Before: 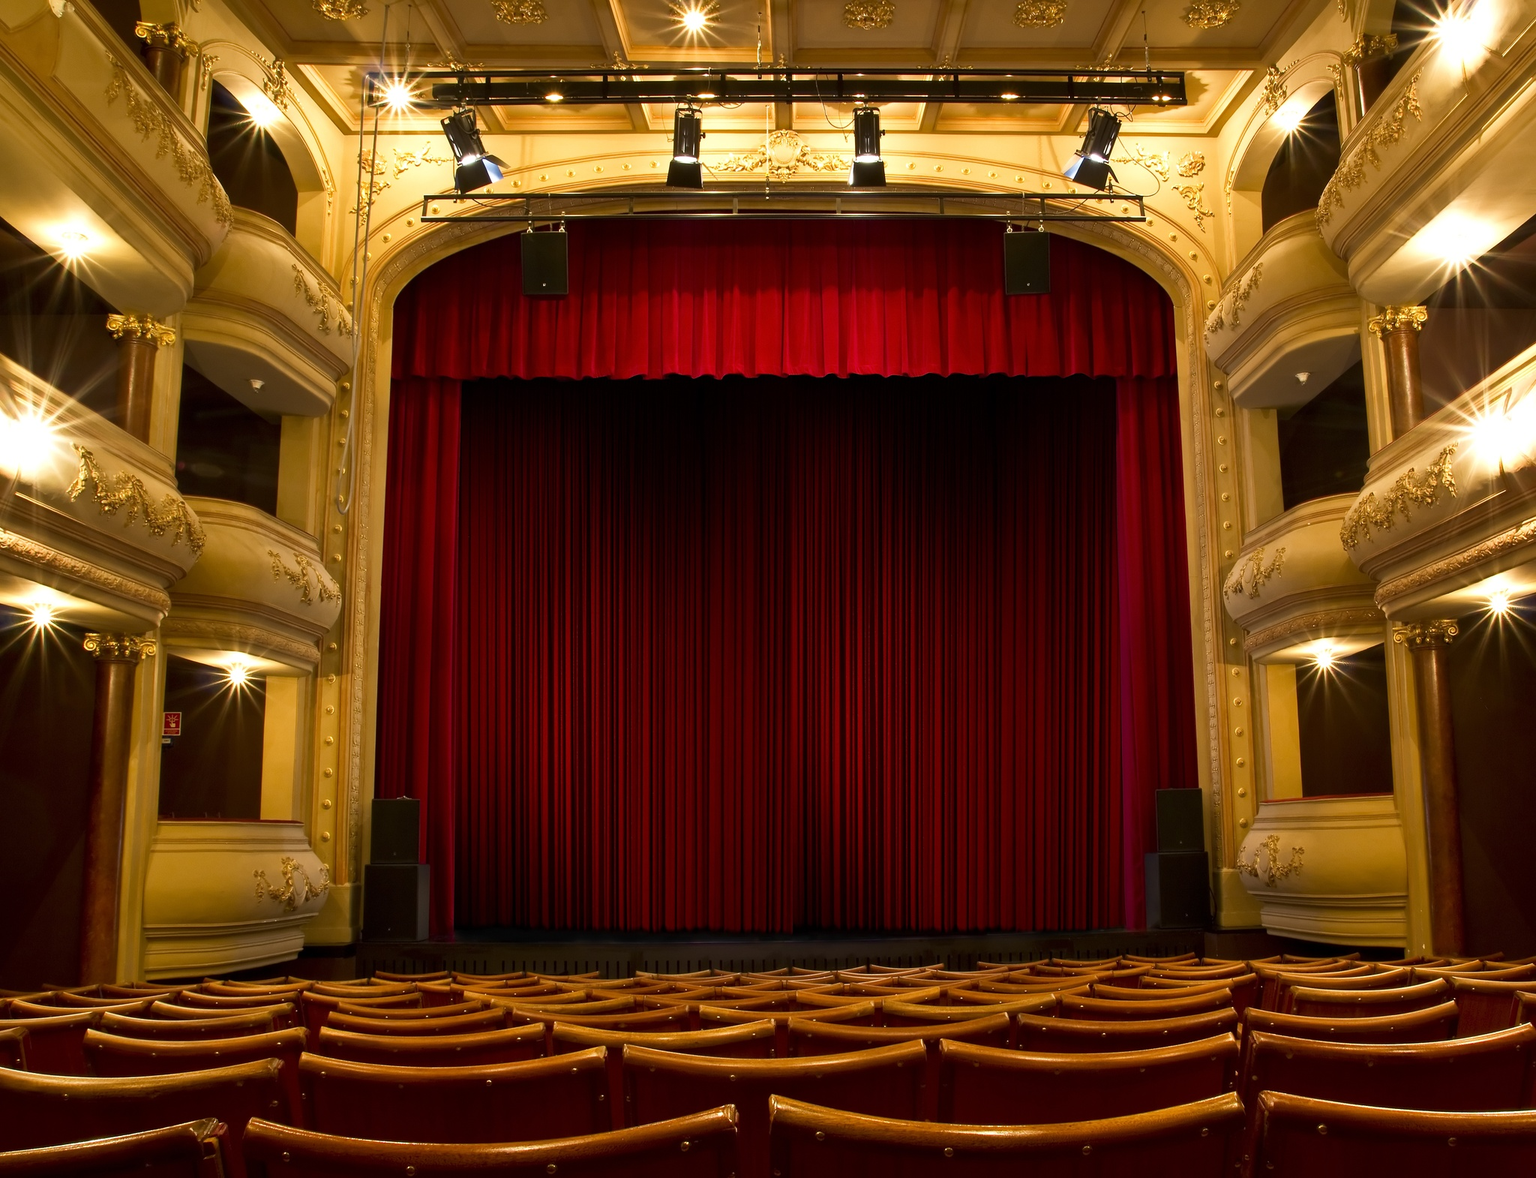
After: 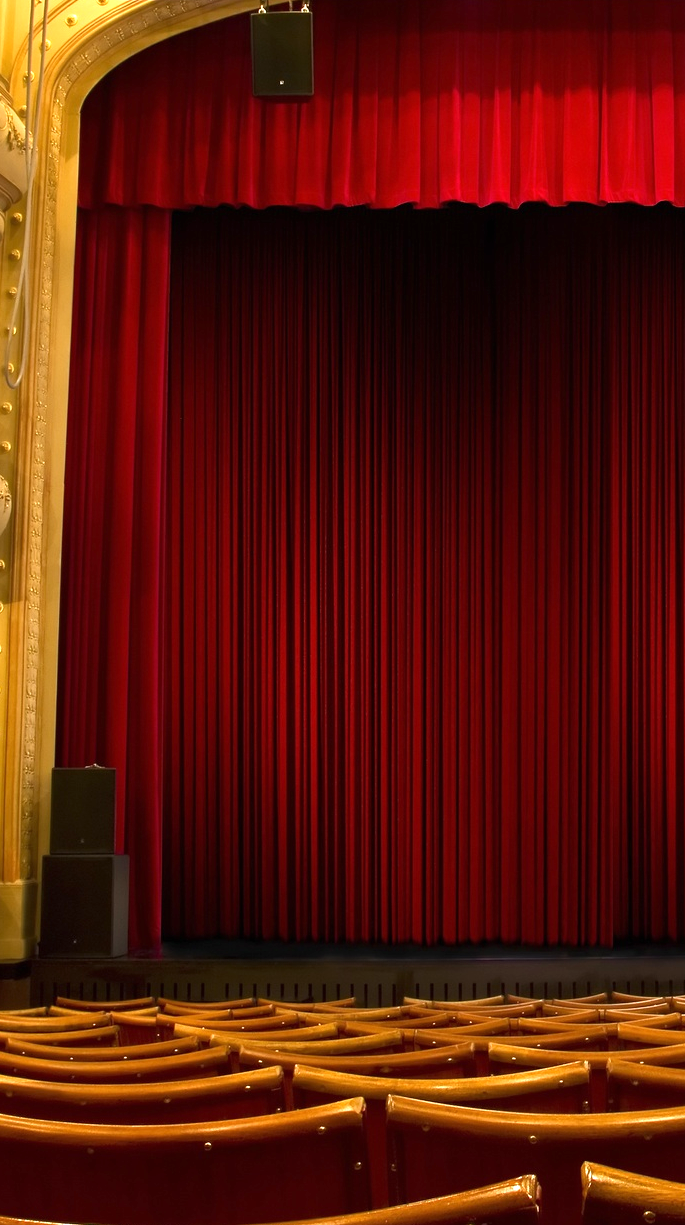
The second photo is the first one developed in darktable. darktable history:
exposure: black level correction 0, exposure 0.697 EV, compensate highlight preservation false
crop and rotate: left 21.699%, top 18.955%, right 44.811%, bottom 2.99%
